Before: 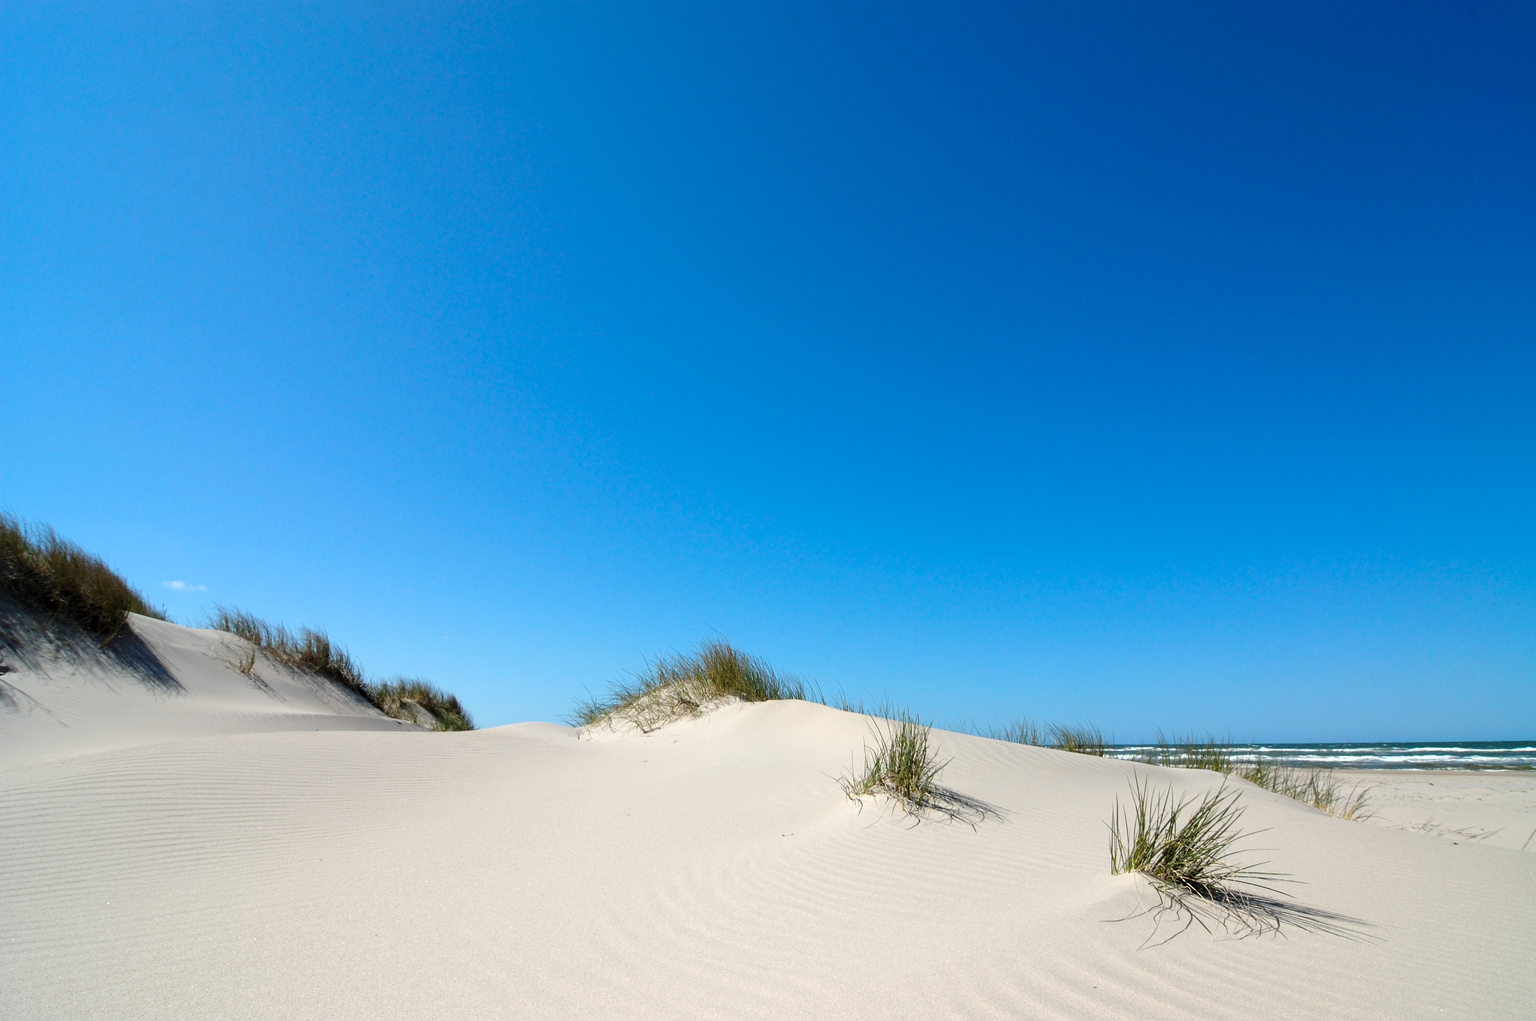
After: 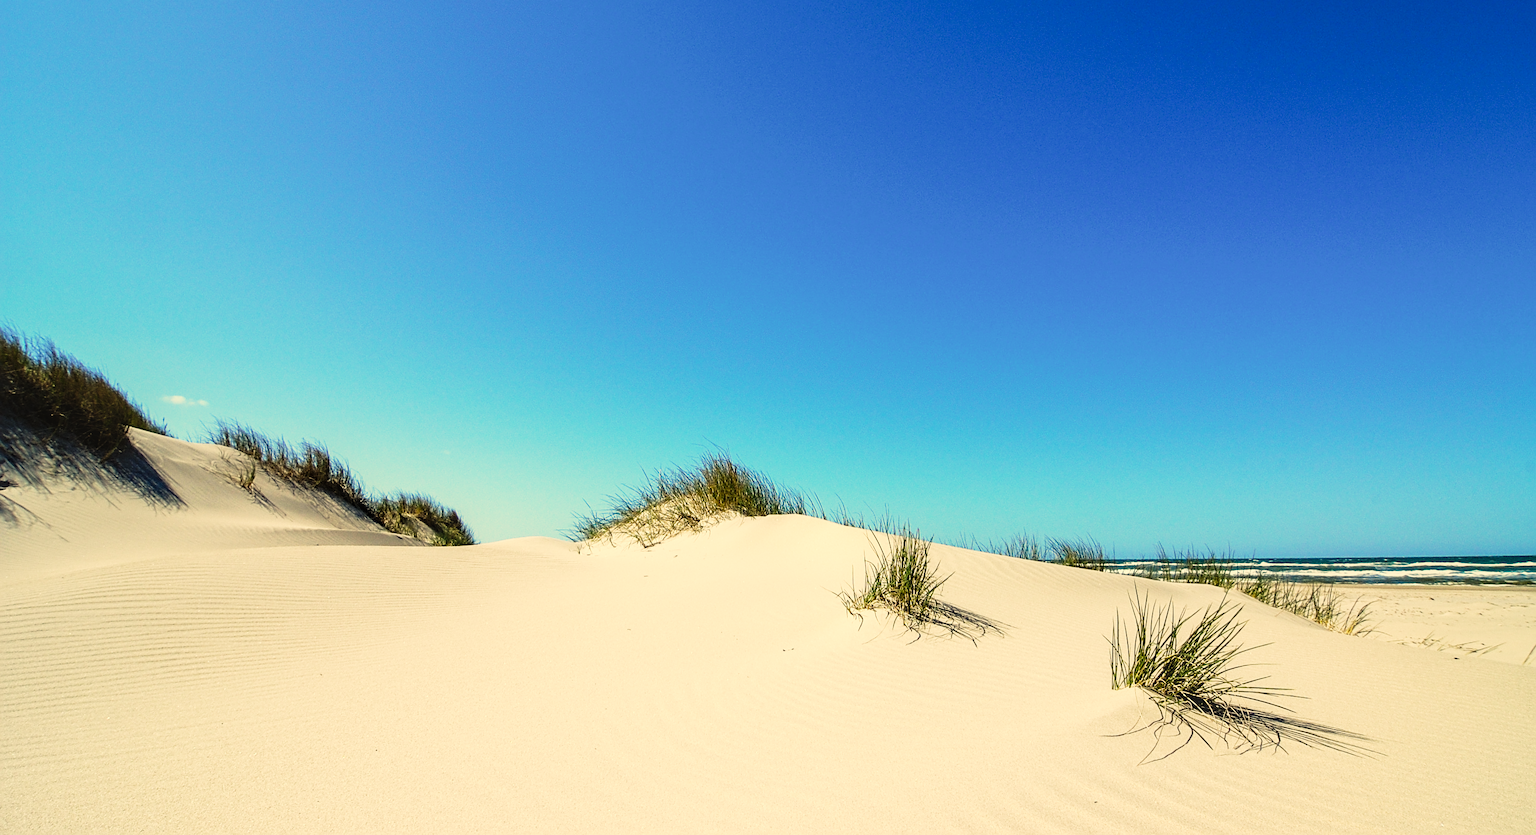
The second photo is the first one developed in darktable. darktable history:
velvia: on, module defaults
tone curve: curves: ch0 [(0, 0.021) (0.049, 0.044) (0.158, 0.113) (0.351, 0.331) (0.485, 0.505) (0.656, 0.696) (0.868, 0.887) (1, 0.969)]; ch1 [(0, 0) (0.322, 0.328) (0.434, 0.438) (0.473, 0.477) (0.502, 0.503) (0.522, 0.526) (0.564, 0.591) (0.602, 0.632) (0.677, 0.701) (0.859, 0.885) (1, 1)]; ch2 [(0, 0) (0.33, 0.301) (0.452, 0.434) (0.502, 0.505) (0.535, 0.554) (0.565, 0.598) (0.618, 0.629) (1, 1)], preserve colors none
crop and rotate: top 18.238%
local contrast: on, module defaults
color correction: highlights a* 2.42, highlights b* 22.63
base curve: curves: ch0 [(0, 0) (0.257, 0.25) (0.482, 0.586) (0.757, 0.871) (1, 1)], preserve colors none
sharpen: radius 2.535, amount 0.618
